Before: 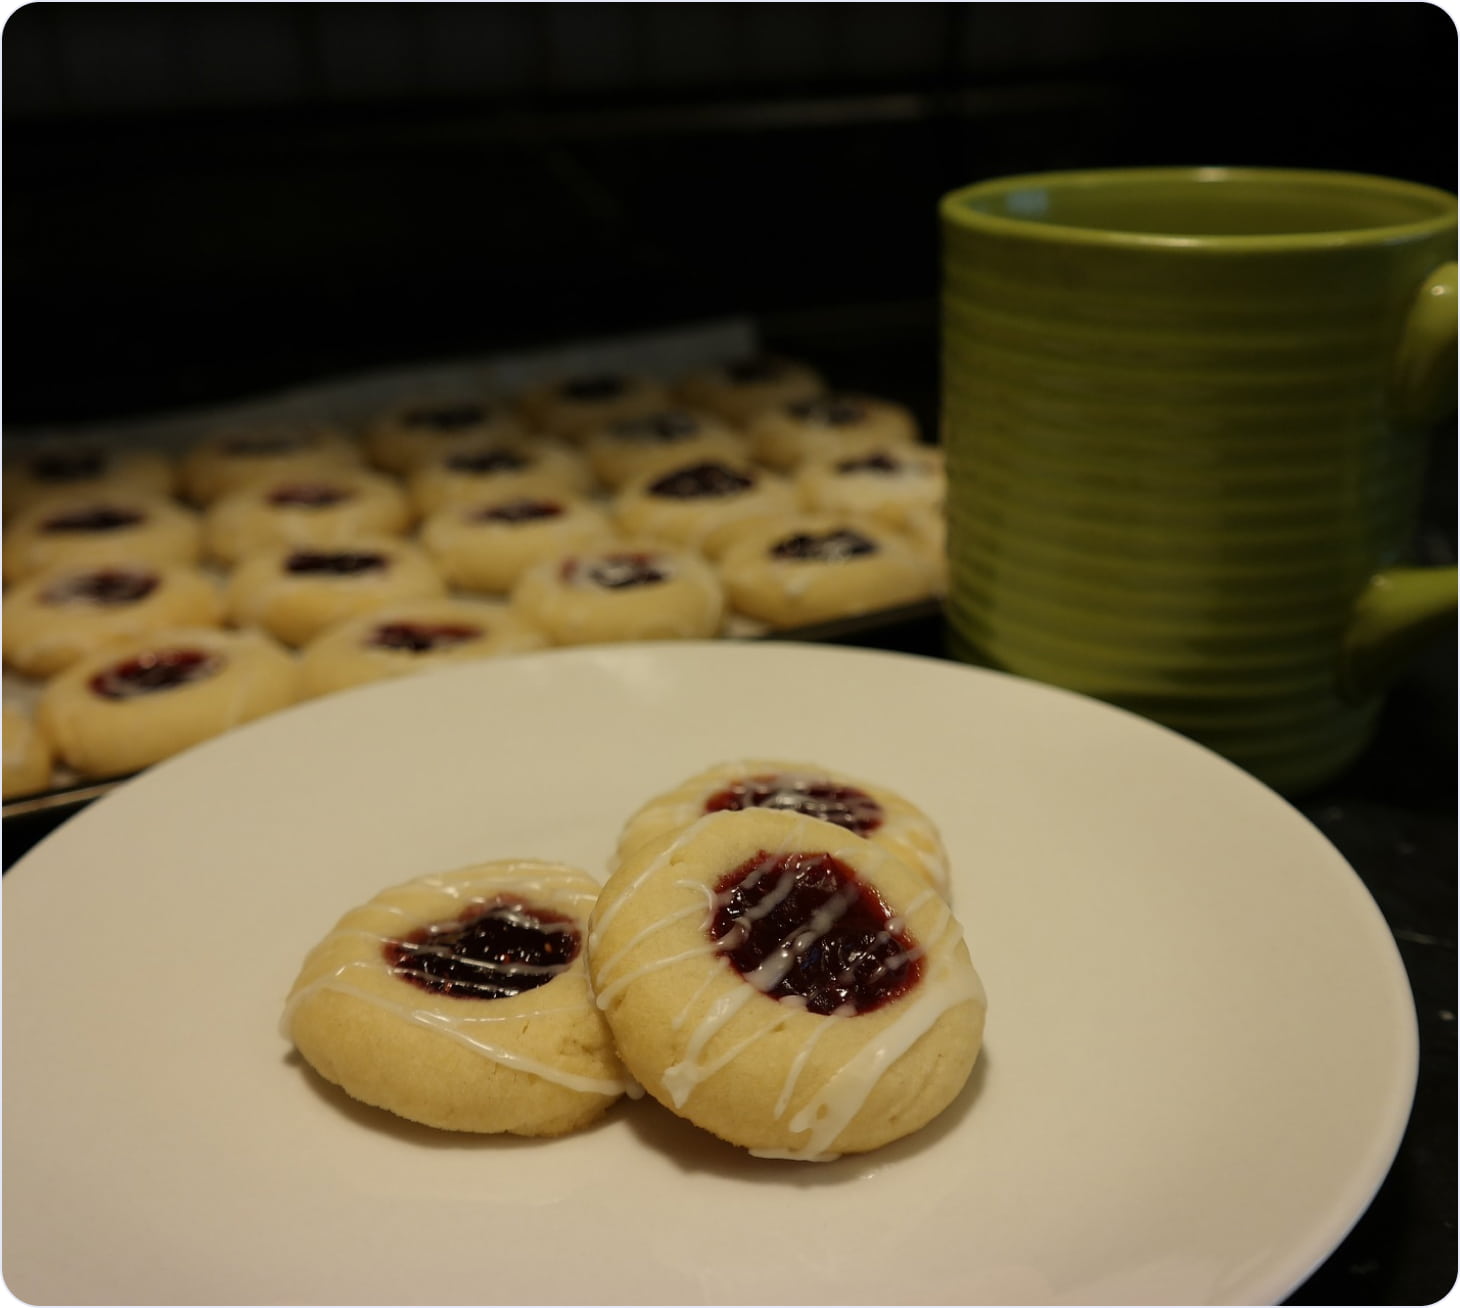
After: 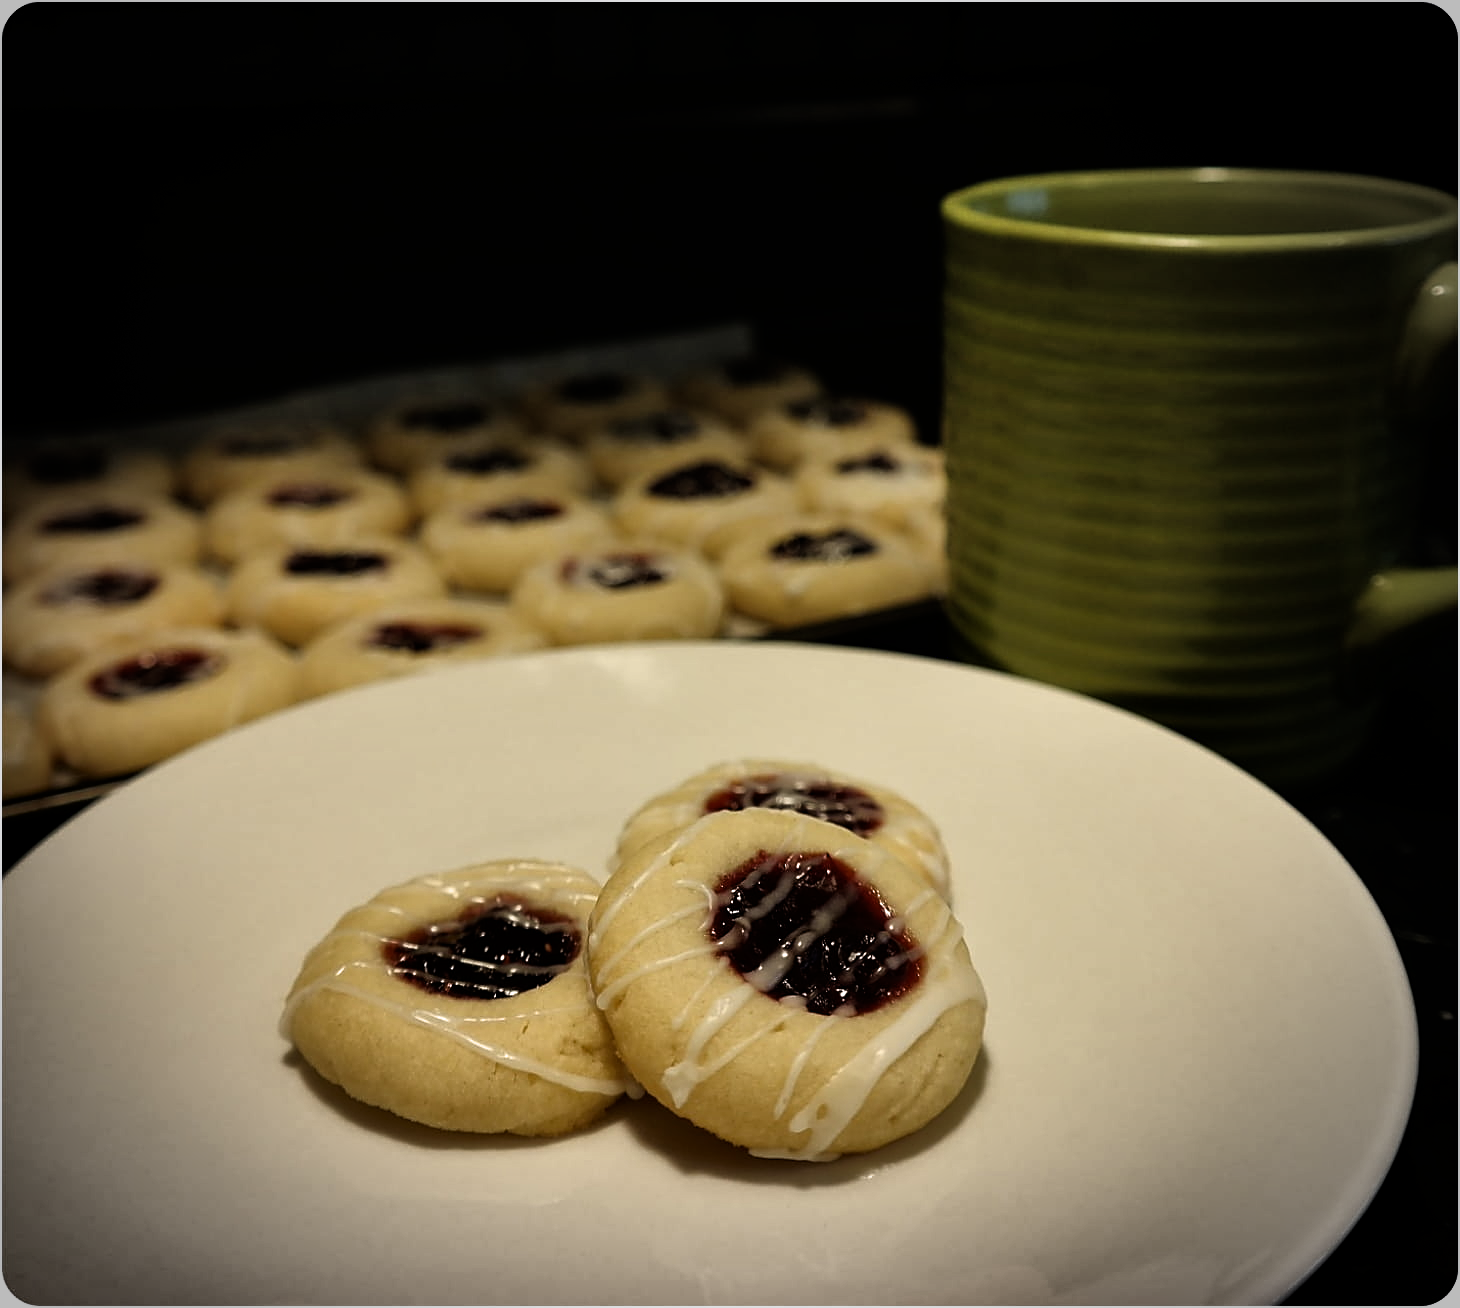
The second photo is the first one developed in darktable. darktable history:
filmic rgb: black relative exposure -8.02 EV, white relative exposure 2.19 EV, hardness 6.97
sharpen: on, module defaults
vignetting: fall-off start 67.43%, fall-off radius 67.61%, automatic ratio true, dithering 16-bit output
shadows and highlights: radius 117.3, shadows 42.56, highlights -61.66, soften with gaussian
